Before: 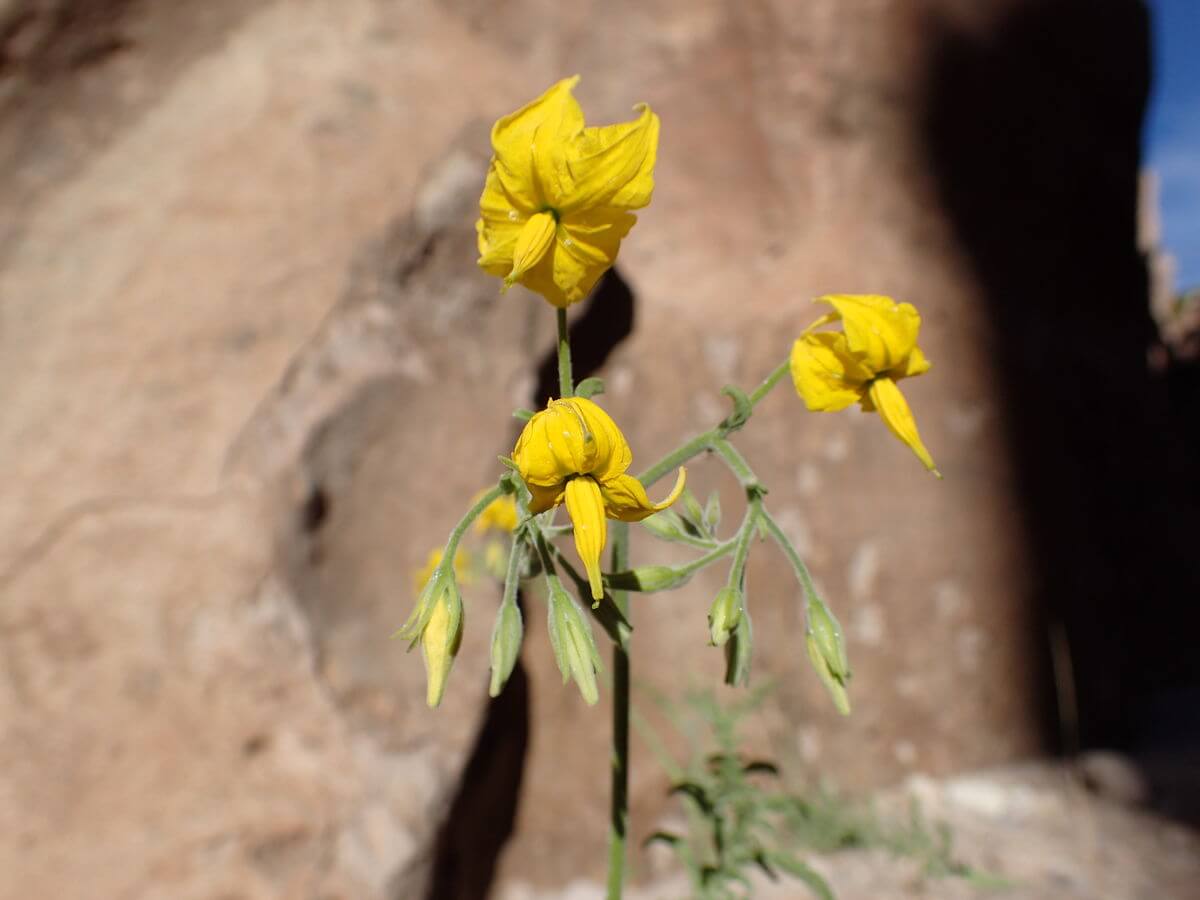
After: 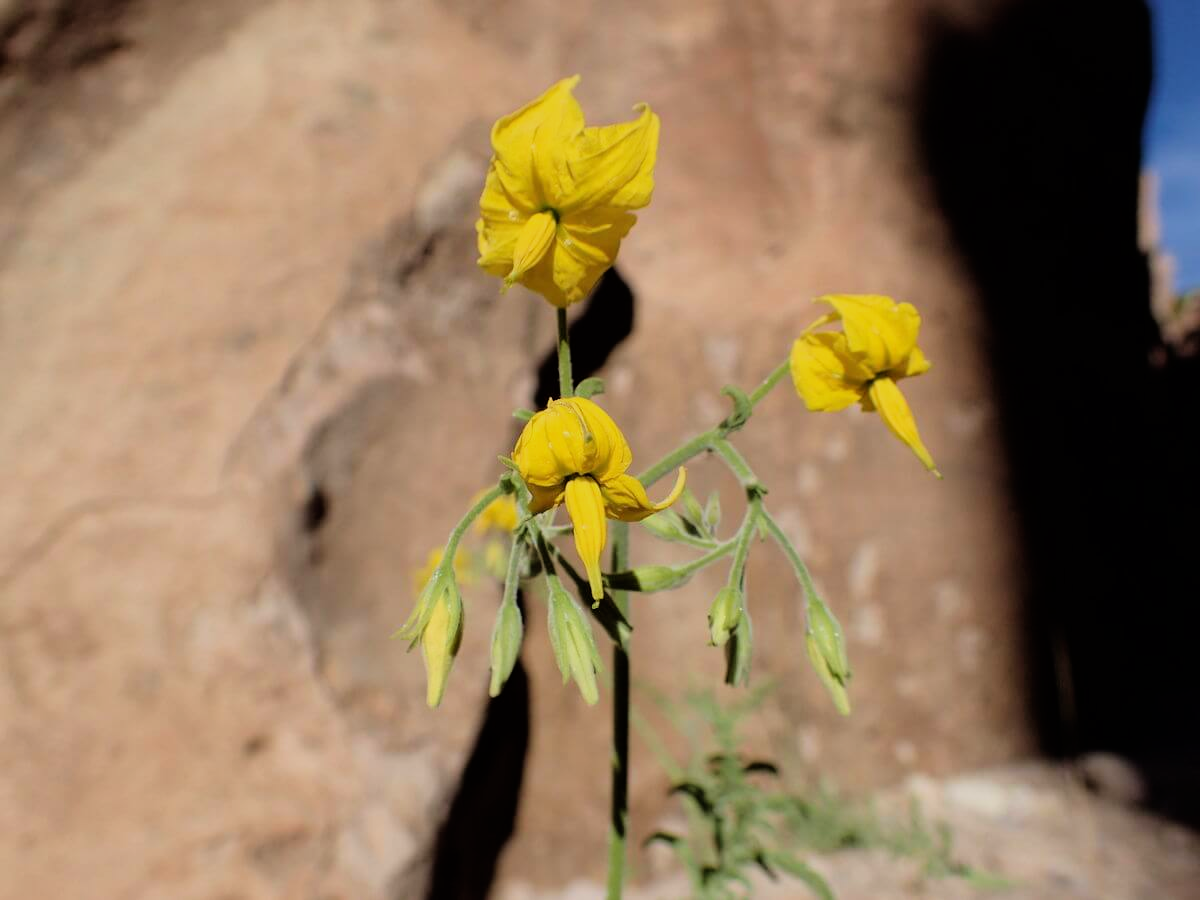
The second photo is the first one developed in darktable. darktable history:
filmic rgb: threshold 3 EV, hardness 4.17, latitude 50%, contrast 1.1, preserve chrominance max RGB, color science v6 (2022), contrast in shadows safe, contrast in highlights safe, enable highlight reconstruction true
velvia: on, module defaults
